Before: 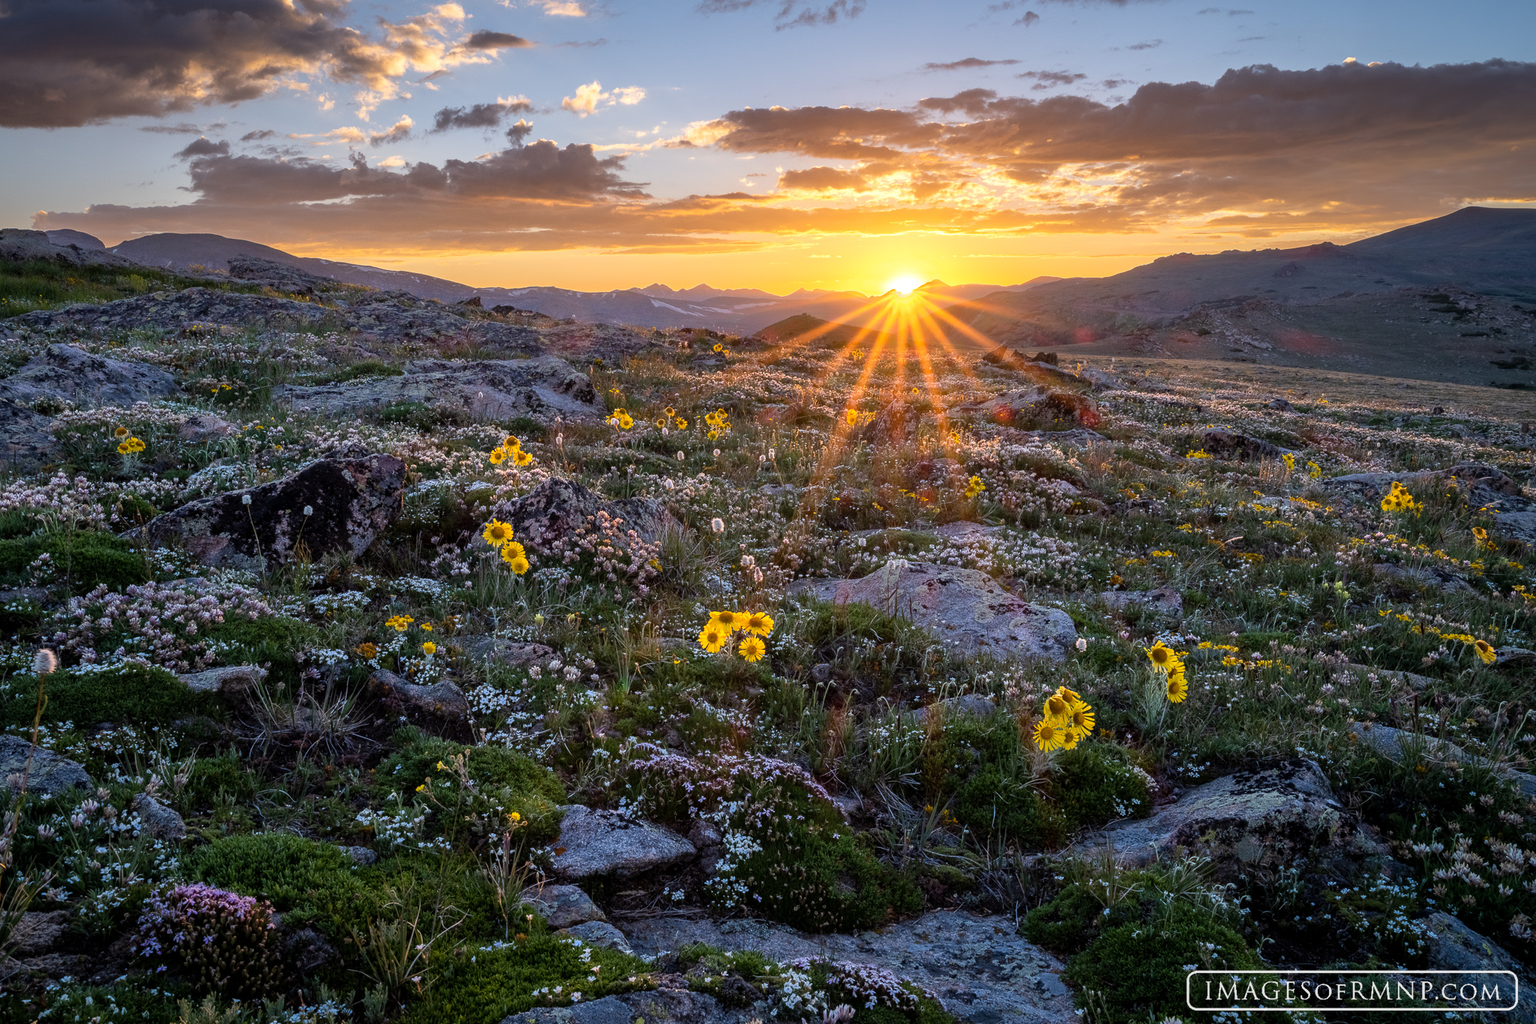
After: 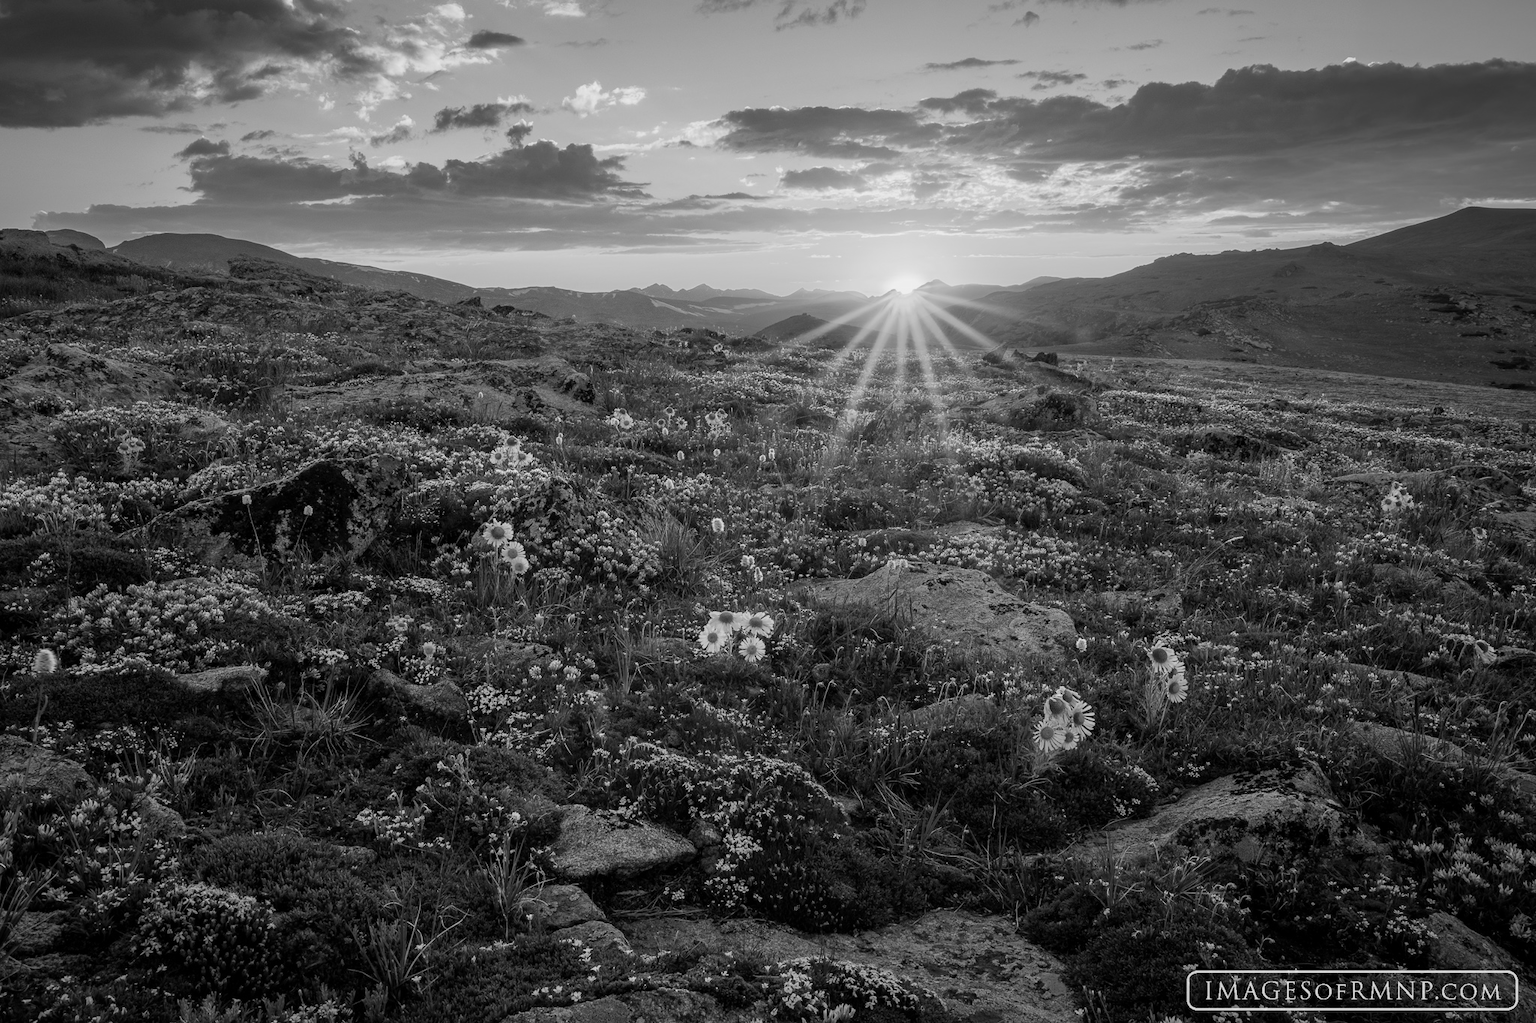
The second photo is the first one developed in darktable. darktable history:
white balance: red 1.08, blue 0.791
color calibration: output gray [0.28, 0.41, 0.31, 0], gray › normalize channels true, illuminant same as pipeline (D50), adaptation XYZ, x 0.346, y 0.359, gamut compression 0
